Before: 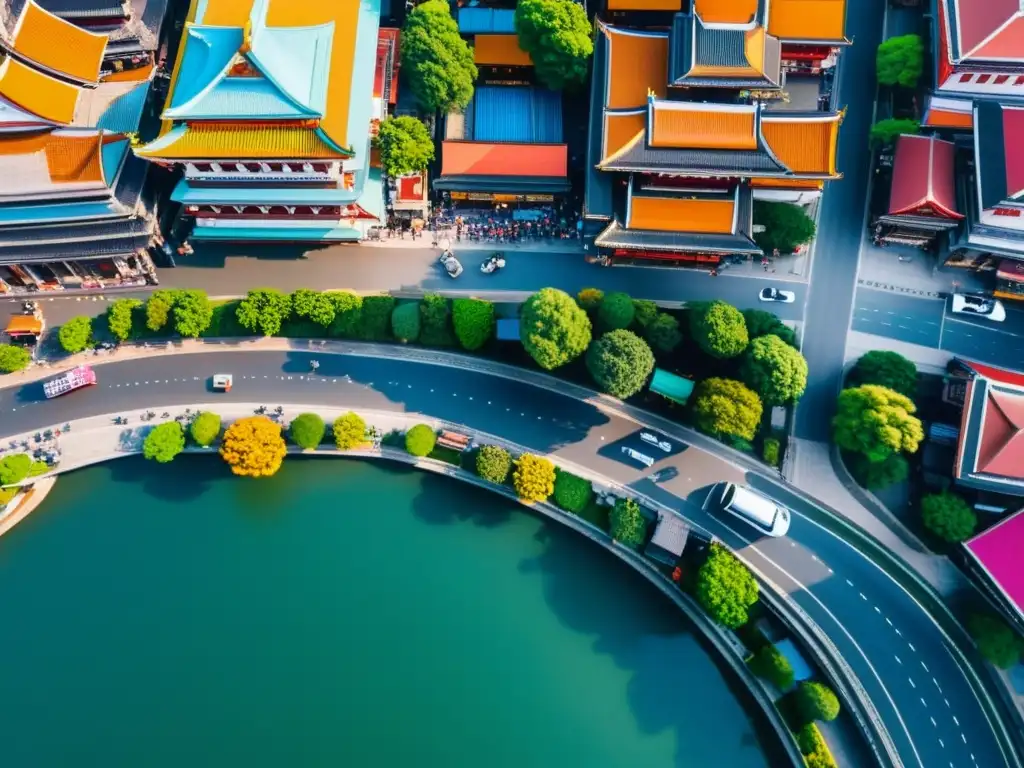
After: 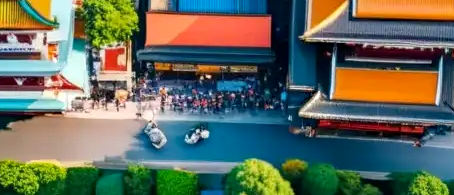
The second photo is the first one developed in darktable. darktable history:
haze removal: compatibility mode true, adaptive false
local contrast: highlights 103%, shadows 97%, detail 119%, midtone range 0.2
crop: left 28.984%, top 16.86%, right 26.586%, bottom 57.655%
